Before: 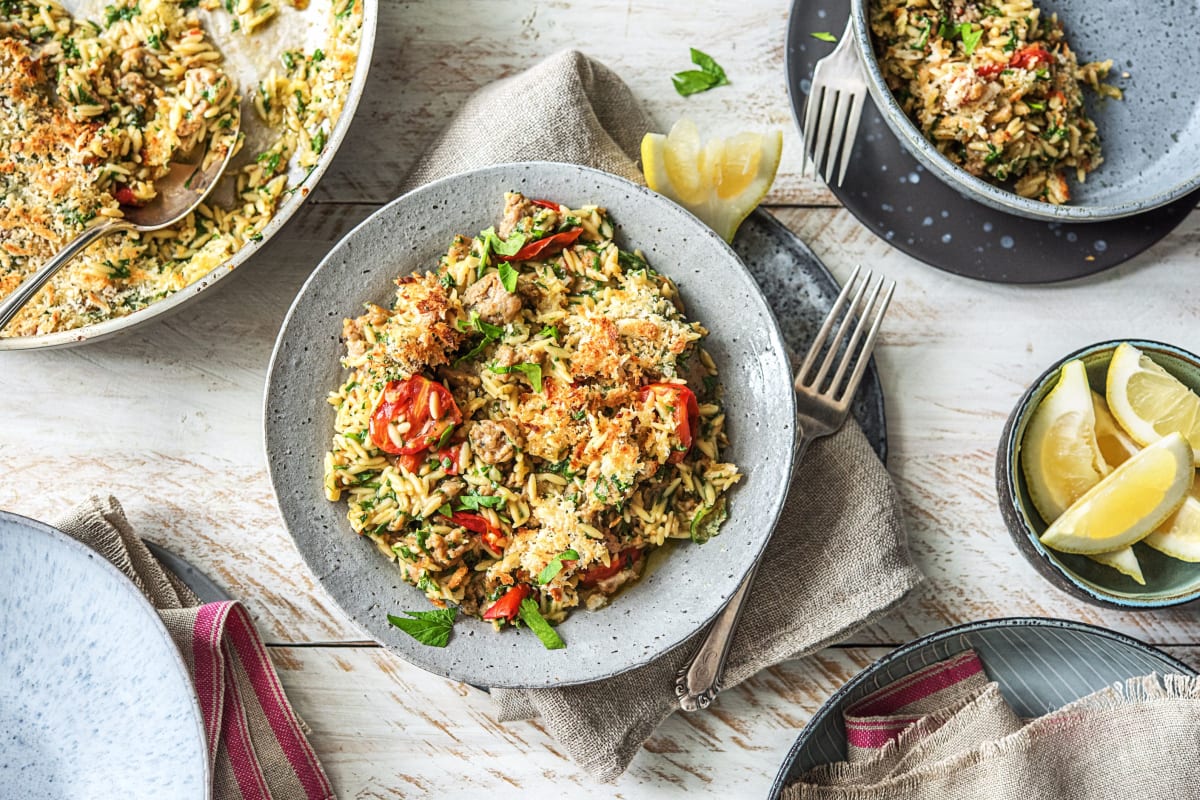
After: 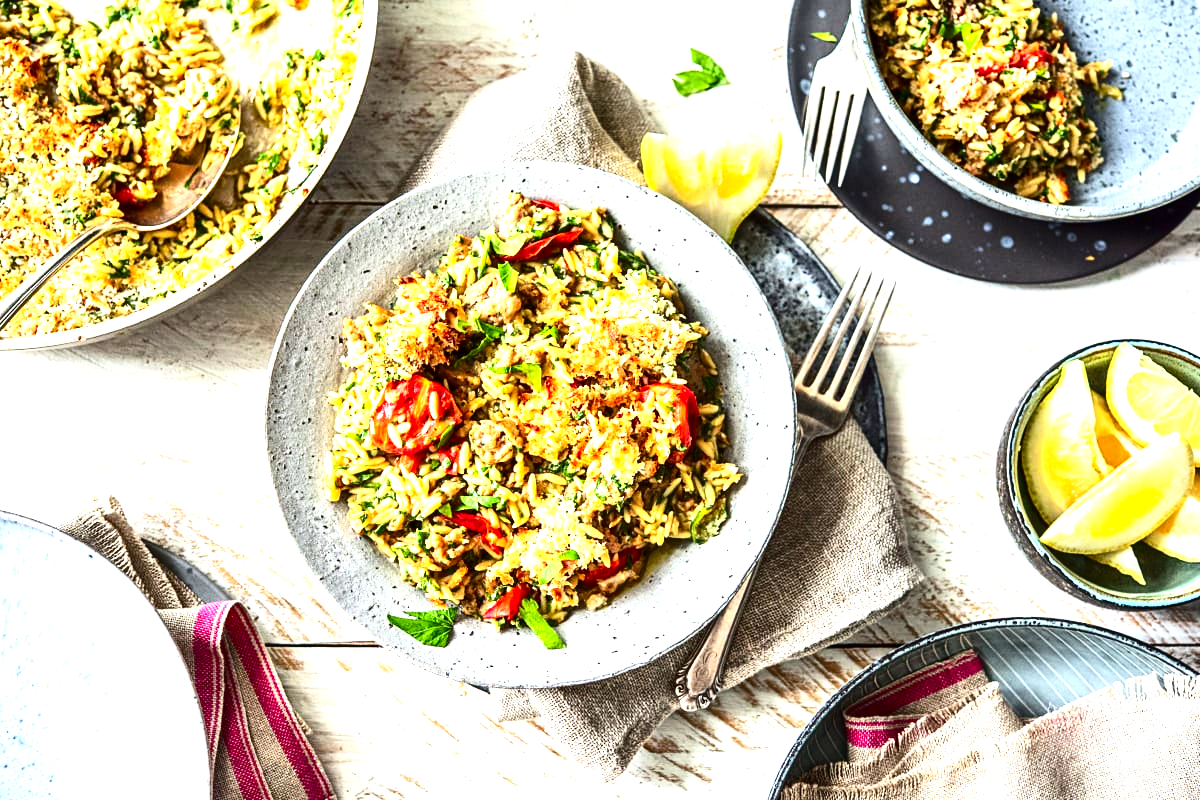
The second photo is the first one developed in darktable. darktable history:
exposure: black level correction 0, exposure 1.2 EV, compensate highlight preservation false
levels: levels [0, 0.499, 1]
contrast brightness saturation: contrast 0.22, brightness -0.19, saturation 0.24
